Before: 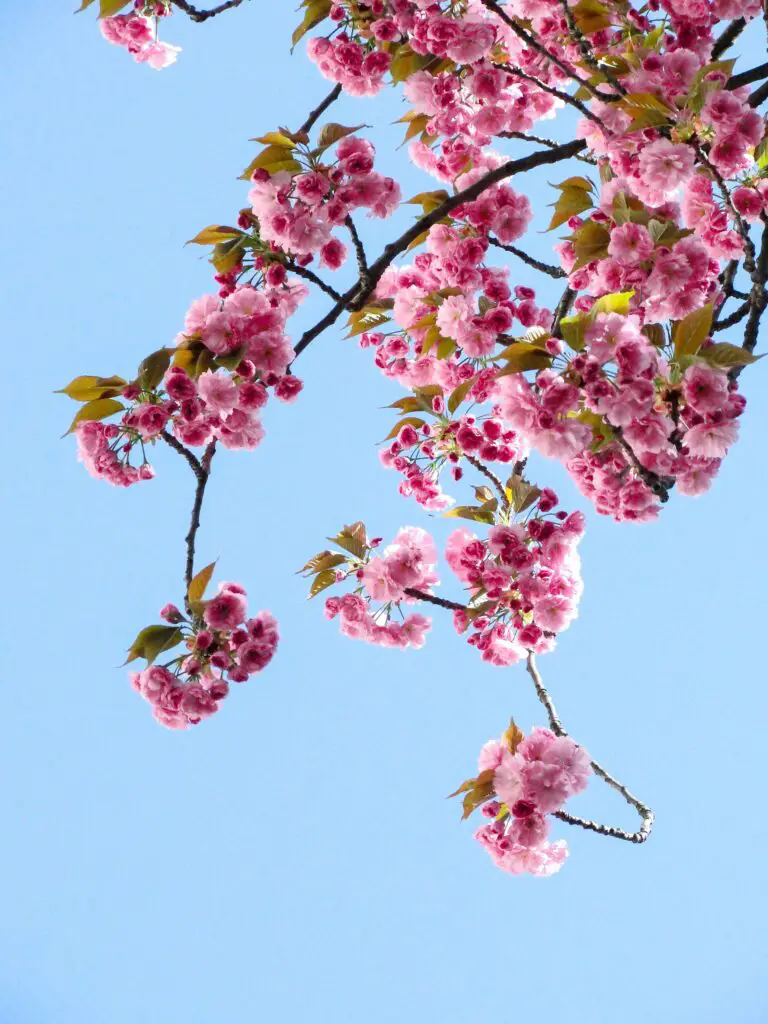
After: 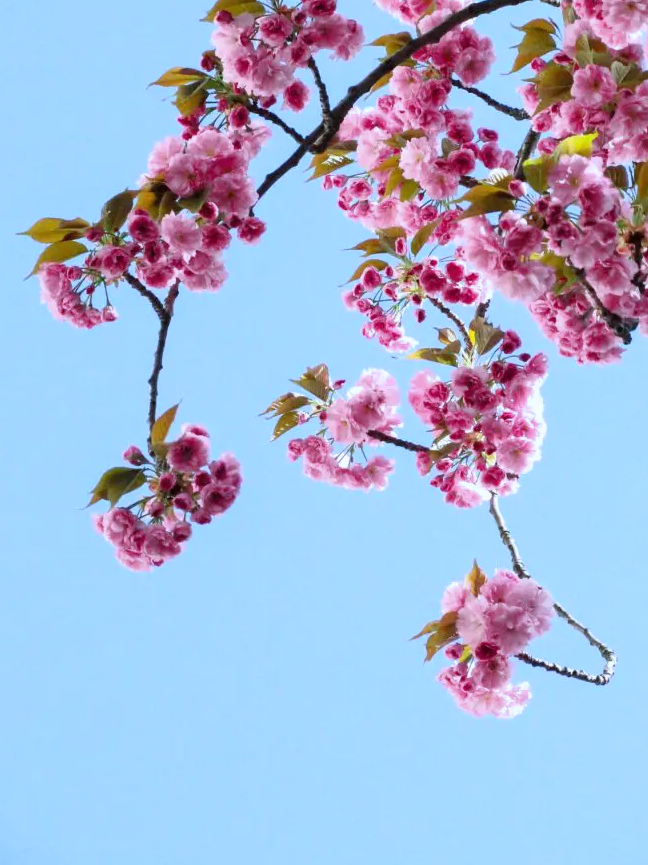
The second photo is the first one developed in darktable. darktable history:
white balance: red 0.954, blue 1.079
crop and rotate: left 4.842%, top 15.51%, right 10.668%
